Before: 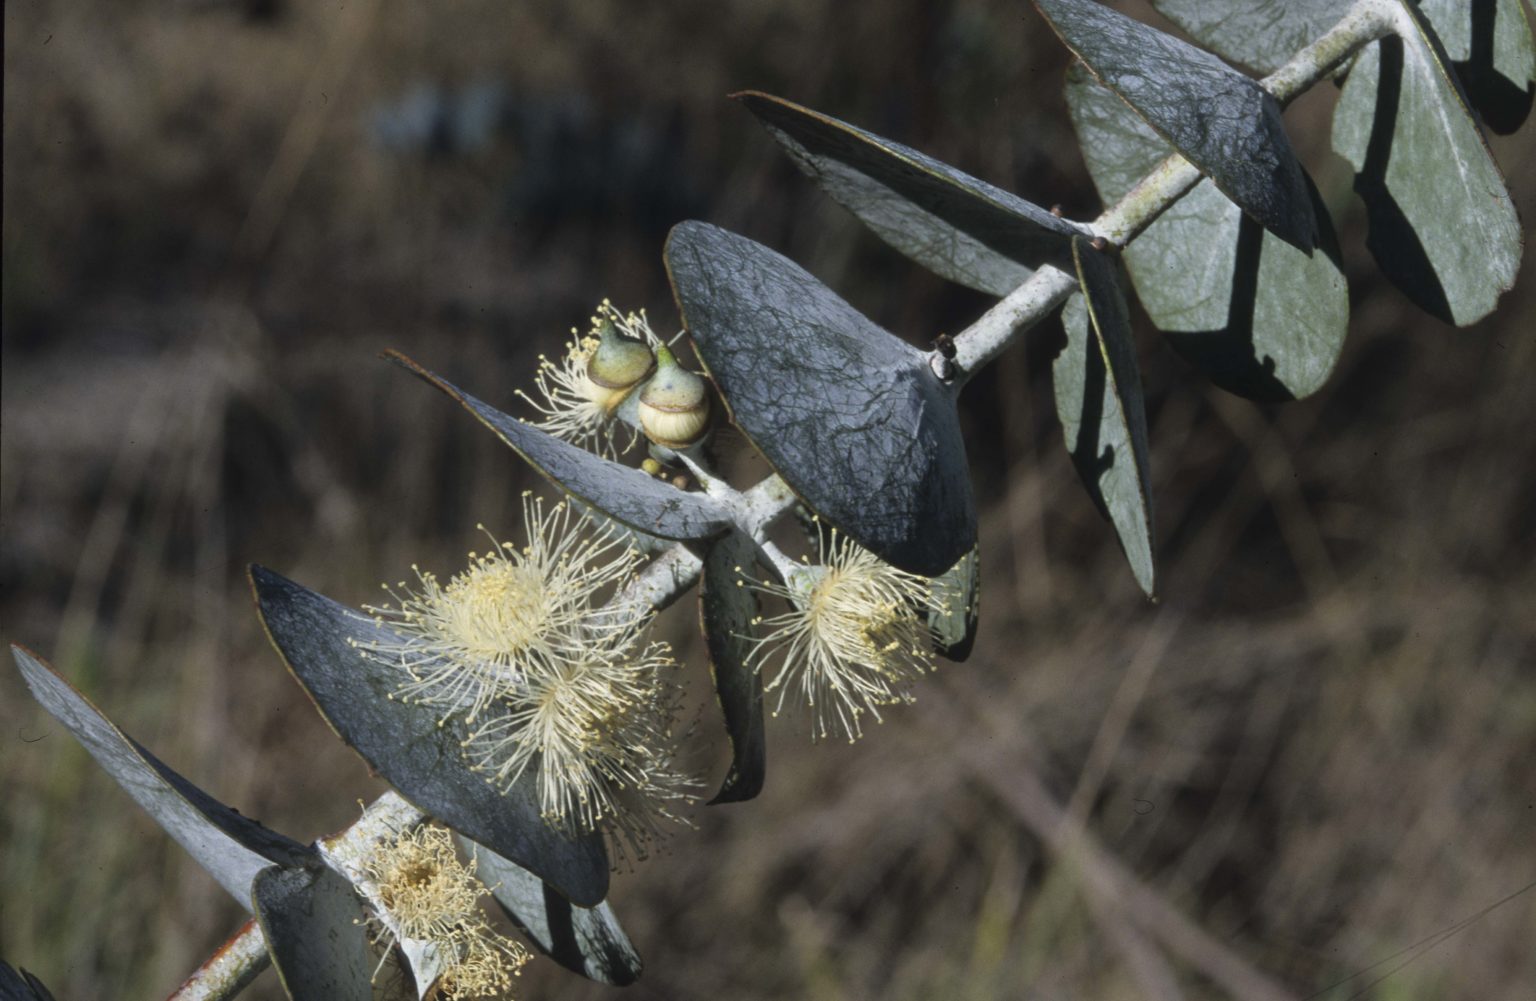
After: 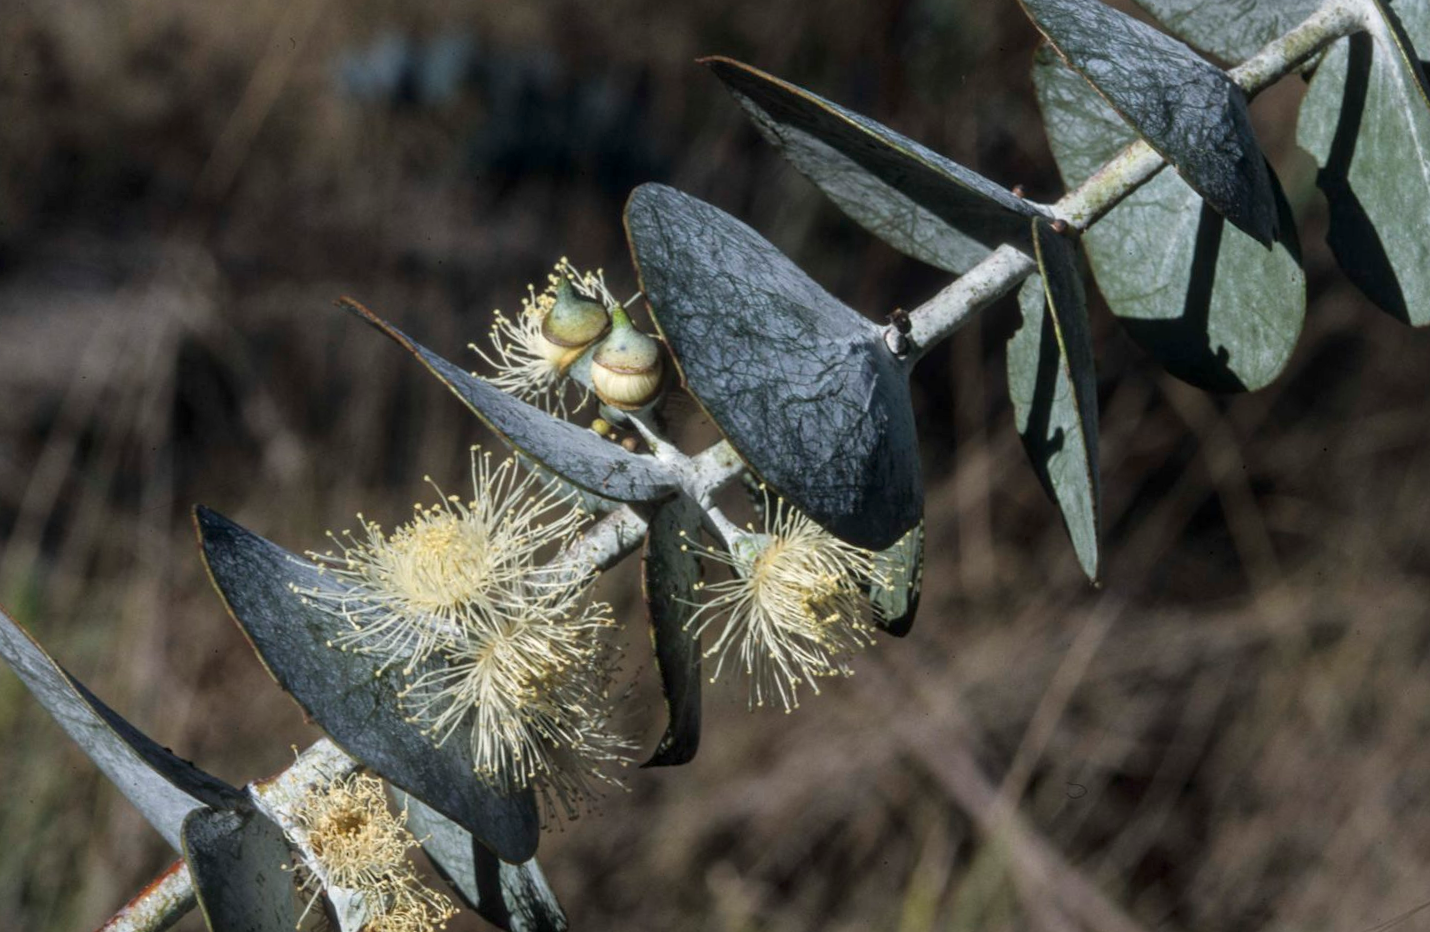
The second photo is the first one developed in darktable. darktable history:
local contrast: on, module defaults
crop and rotate: angle -2.79°
